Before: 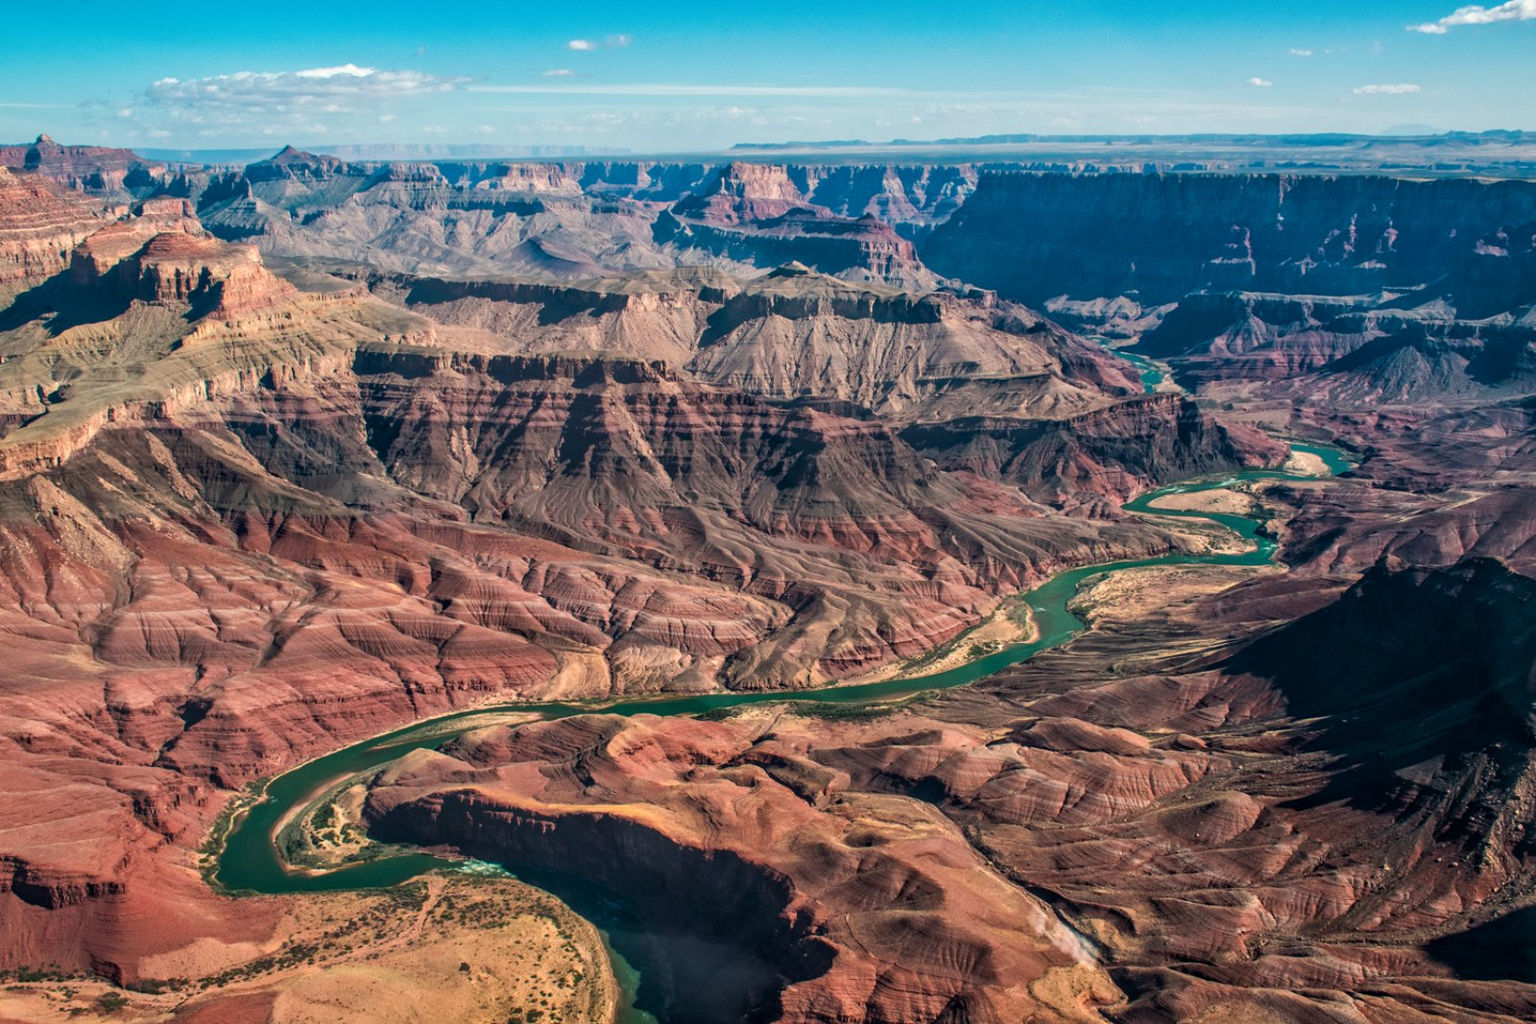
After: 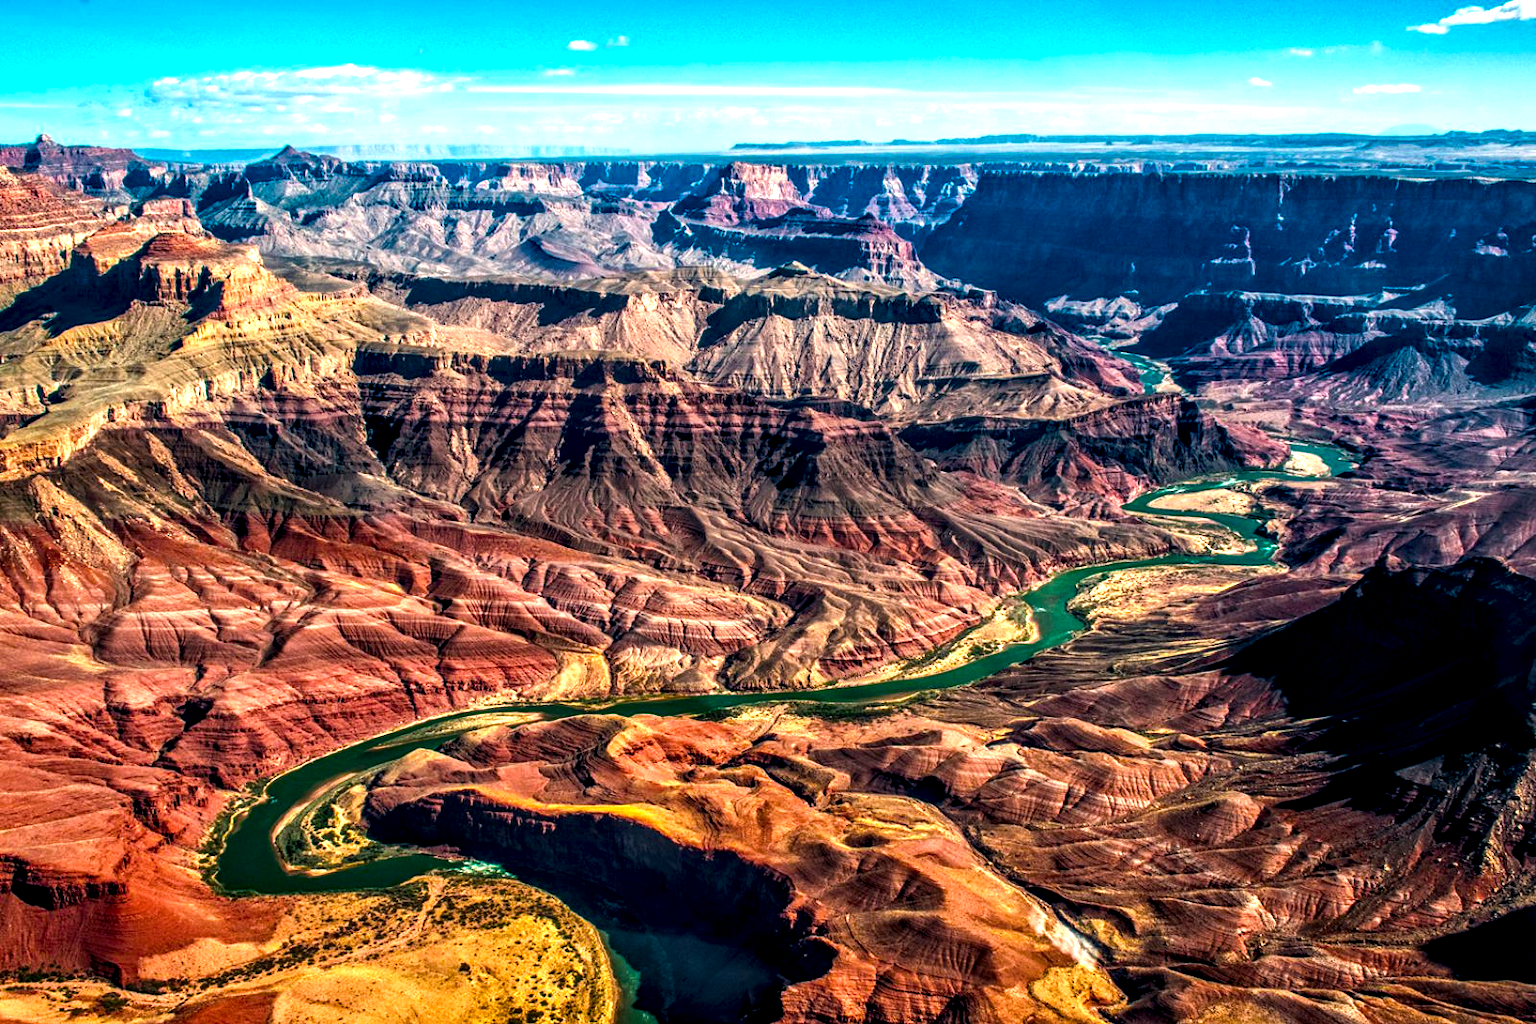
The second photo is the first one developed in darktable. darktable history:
local contrast: highlights 65%, shadows 54%, detail 169%, midtone range 0.514
color balance rgb: linear chroma grading › global chroma 9%, perceptual saturation grading › global saturation 36%, perceptual saturation grading › shadows 35%, perceptual brilliance grading › global brilliance 21.21%, perceptual brilliance grading › shadows -35%, global vibrance 21.21%
